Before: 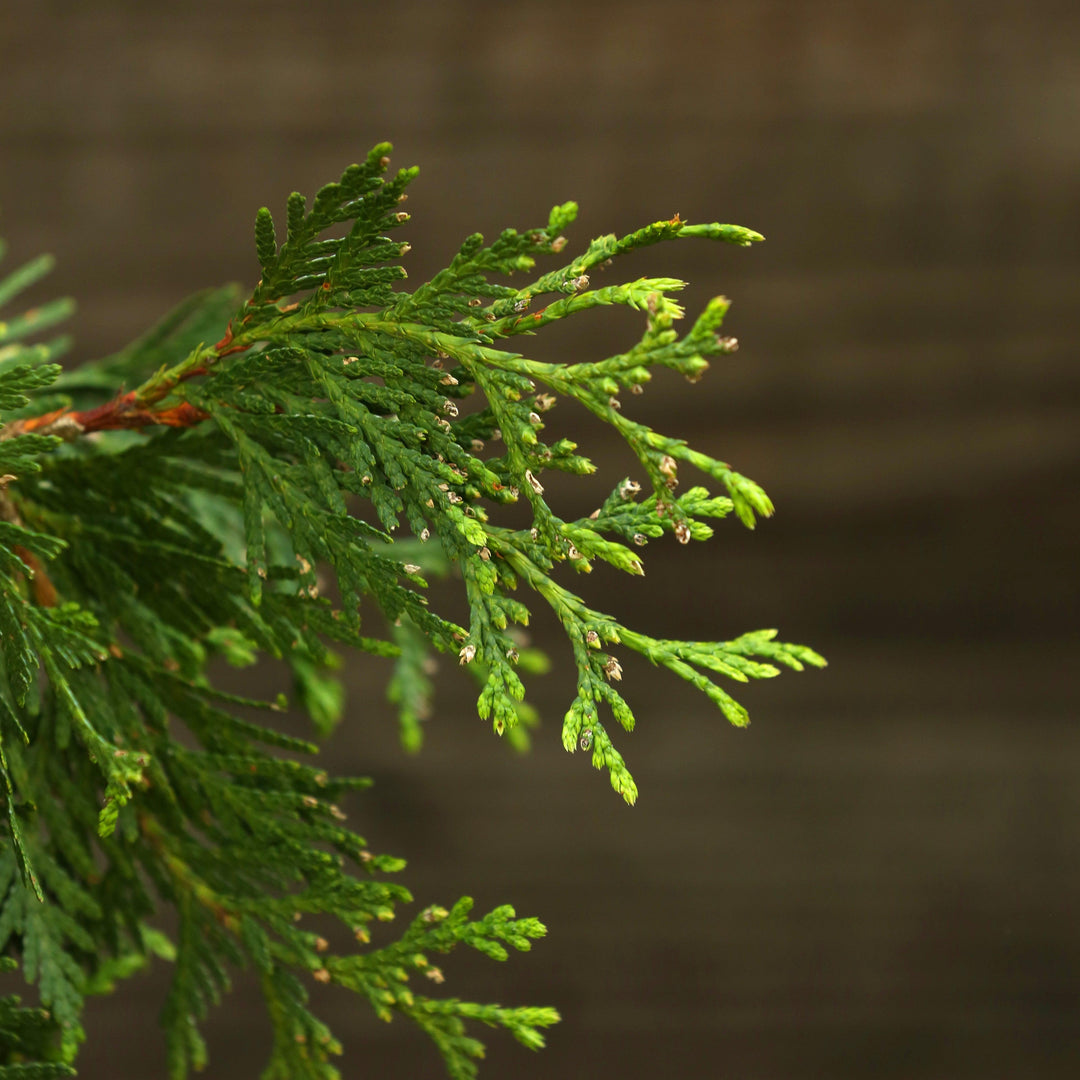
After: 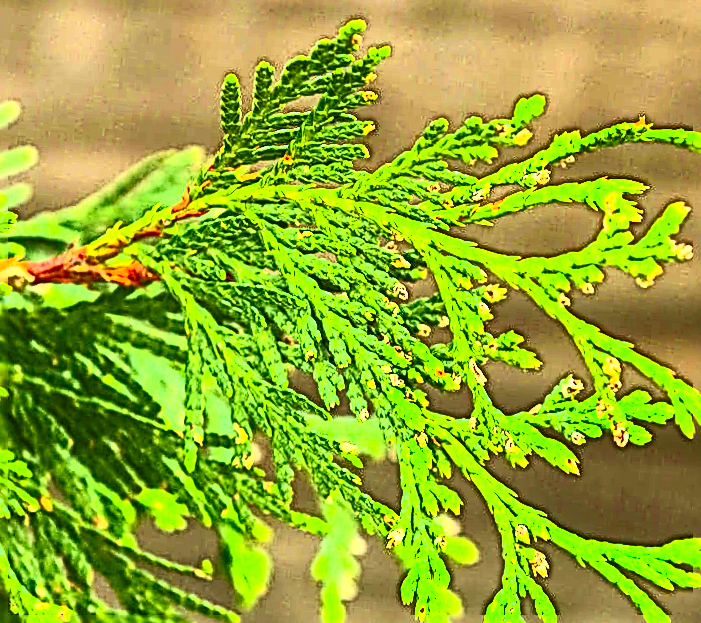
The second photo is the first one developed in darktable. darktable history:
exposure: black level correction 0, exposure 1.675 EV, compensate exposure bias true, compensate highlight preservation false
crop and rotate: angle -4.99°, left 2.122%, top 6.945%, right 27.566%, bottom 30.519%
sharpen: radius 3.158, amount 1.731
local contrast: on, module defaults
contrast brightness saturation: contrast 0.83, brightness 0.59, saturation 0.59
